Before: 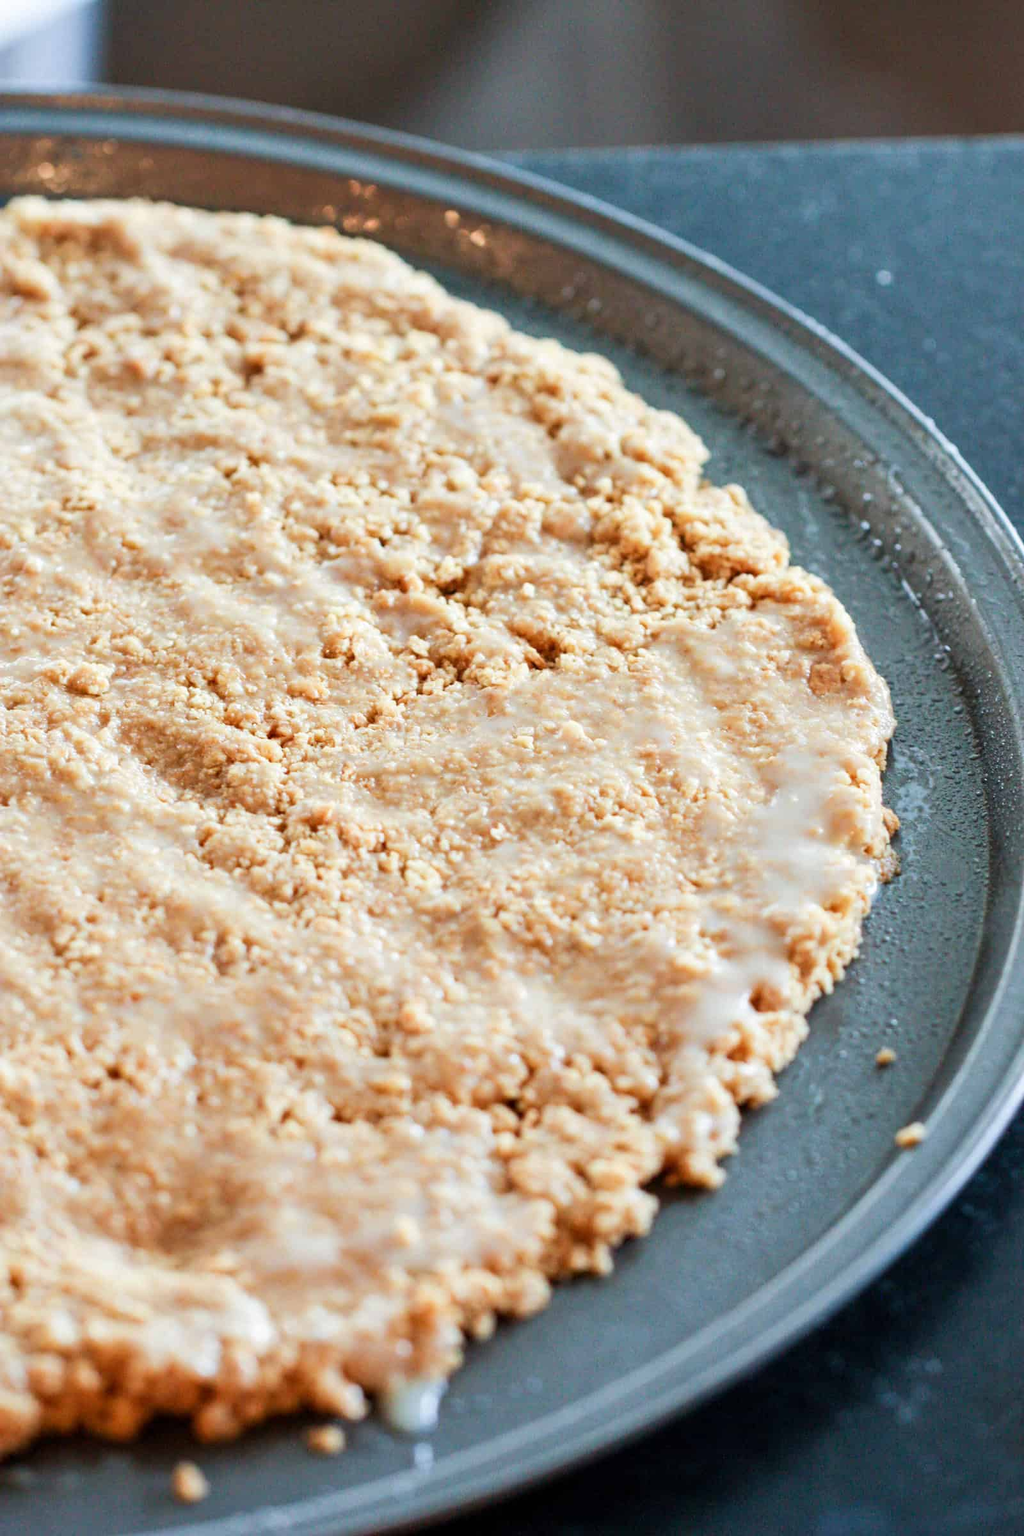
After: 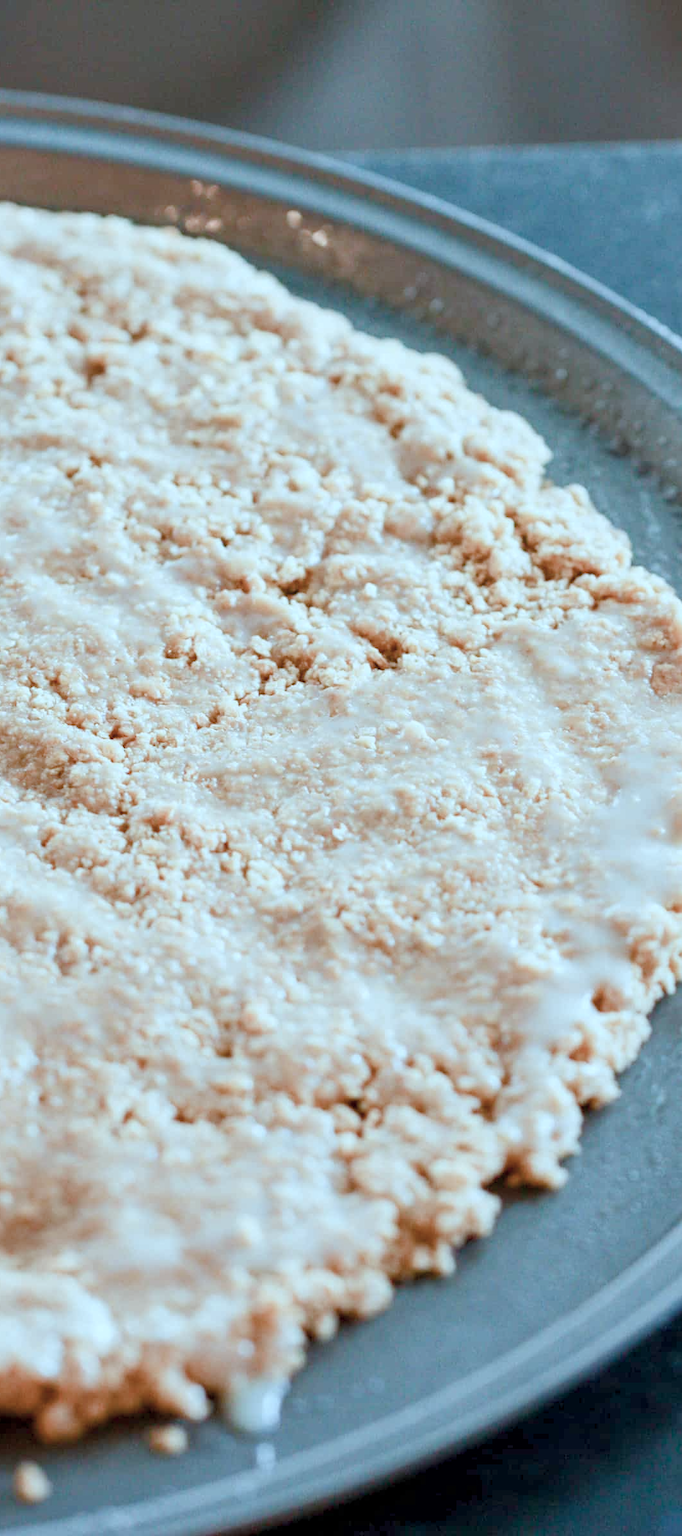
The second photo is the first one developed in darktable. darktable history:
white balance: red 0.982, blue 1.018
exposure: black level correction 0.001, exposure 0.5 EV, compensate exposure bias true, compensate highlight preservation false
crop and rotate: left 15.446%, right 17.836%
color correction: highlights a* -12.64, highlights b* -18.1, saturation 0.7
color balance rgb: shadows lift › chroma 1%, shadows lift › hue 113°, highlights gain › chroma 0.2%, highlights gain › hue 333°, perceptual saturation grading › global saturation 20%, perceptual saturation grading › highlights -50%, perceptual saturation grading › shadows 25%, contrast -20%
